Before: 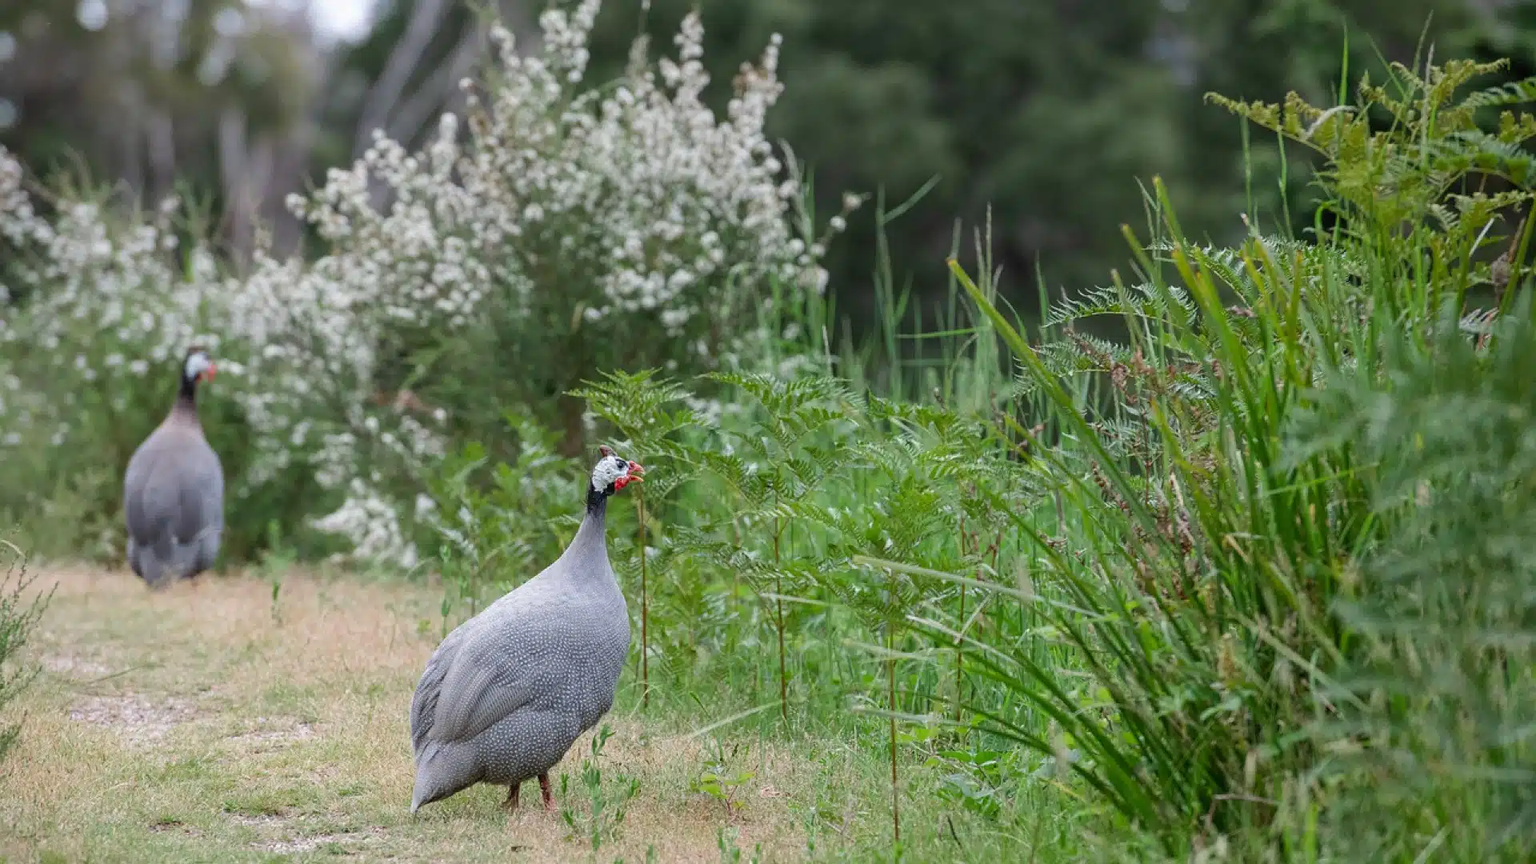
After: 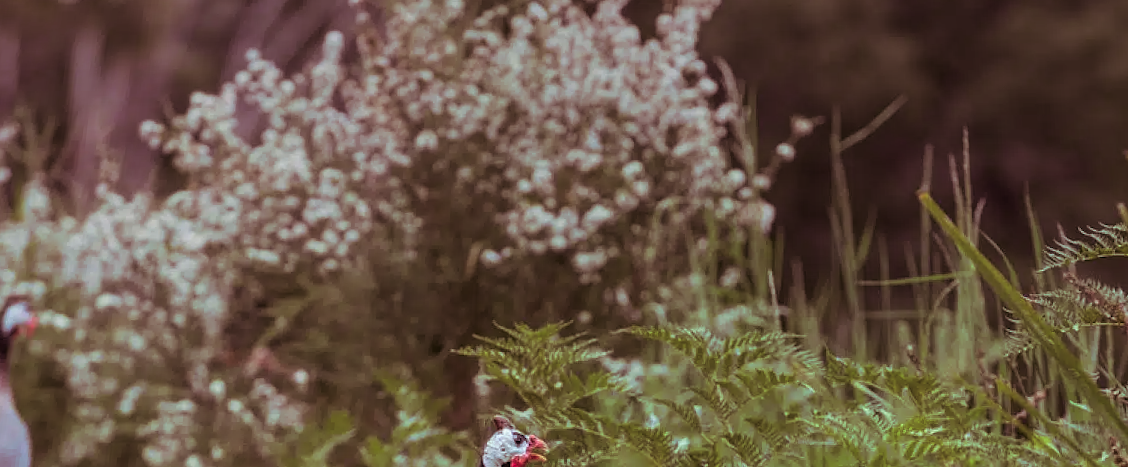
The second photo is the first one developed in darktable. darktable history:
crop: left 15.306%, top 9.065%, right 30.789%, bottom 48.638%
rotate and perspective: rotation 0.128°, lens shift (vertical) -0.181, lens shift (horizontal) -0.044, shear 0.001, automatic cropping off
split-toning: highlights › hue 180°
graduated density: on, module defaults
contrast brightness saturation: brightness -0.02, saturation 0.35
